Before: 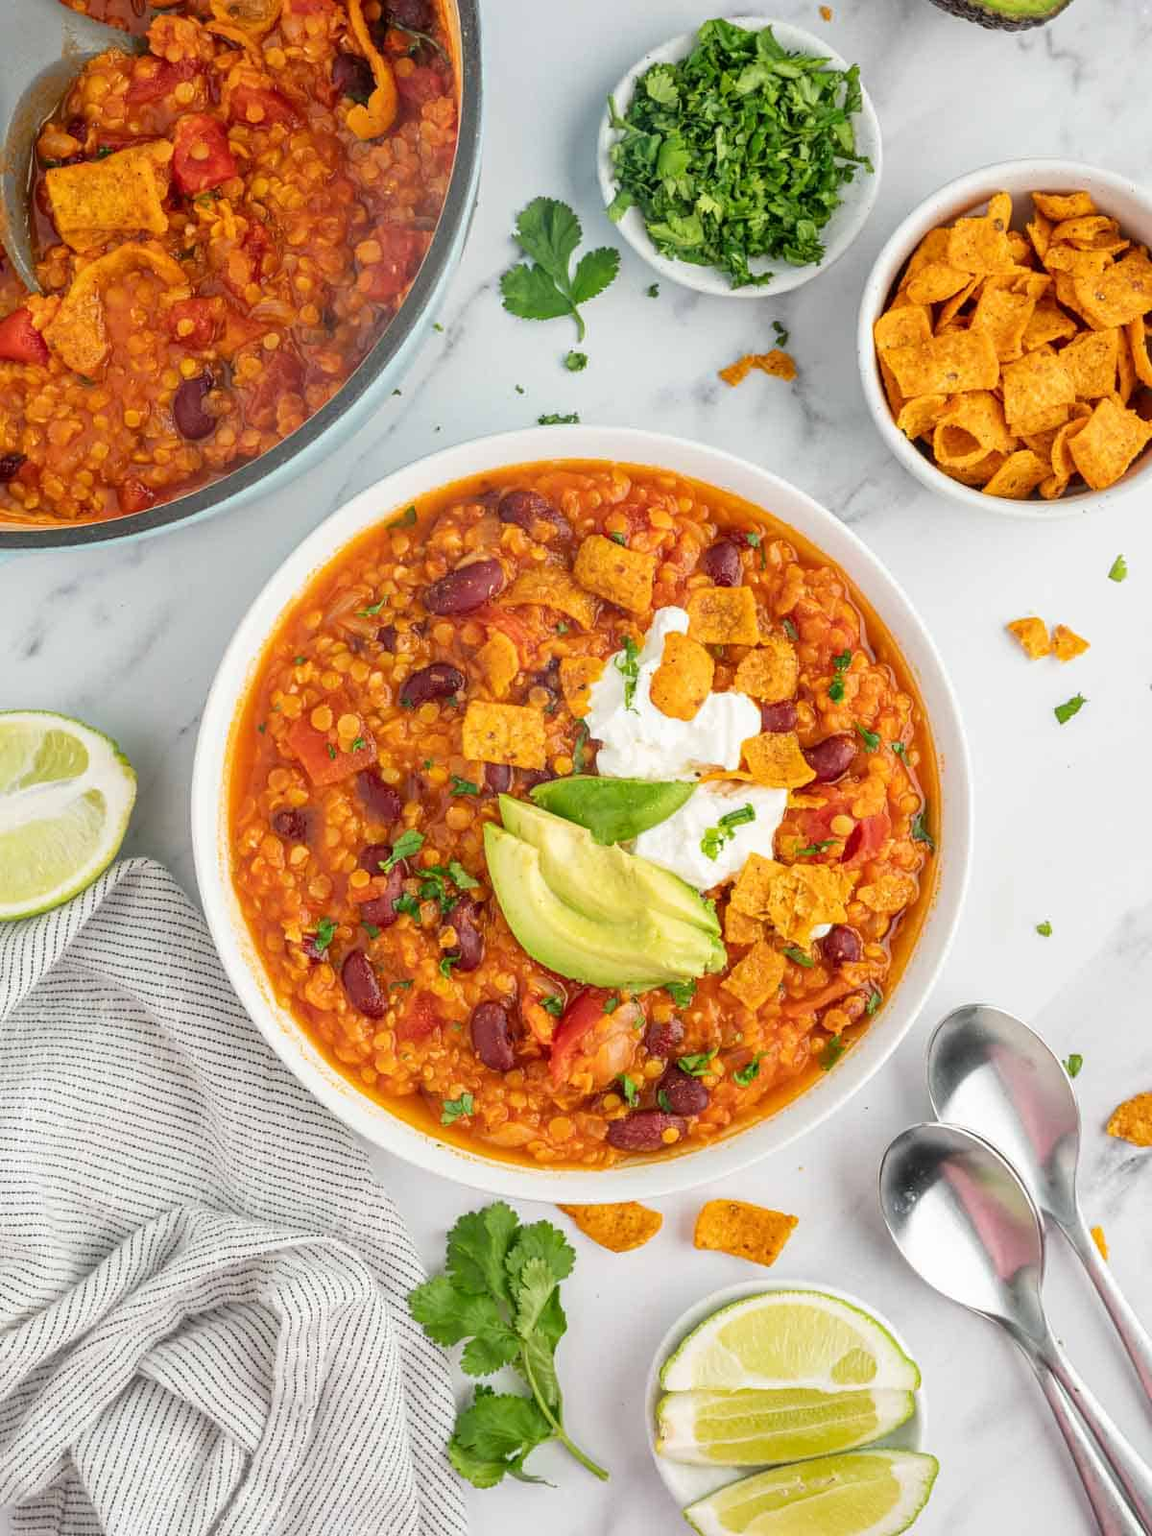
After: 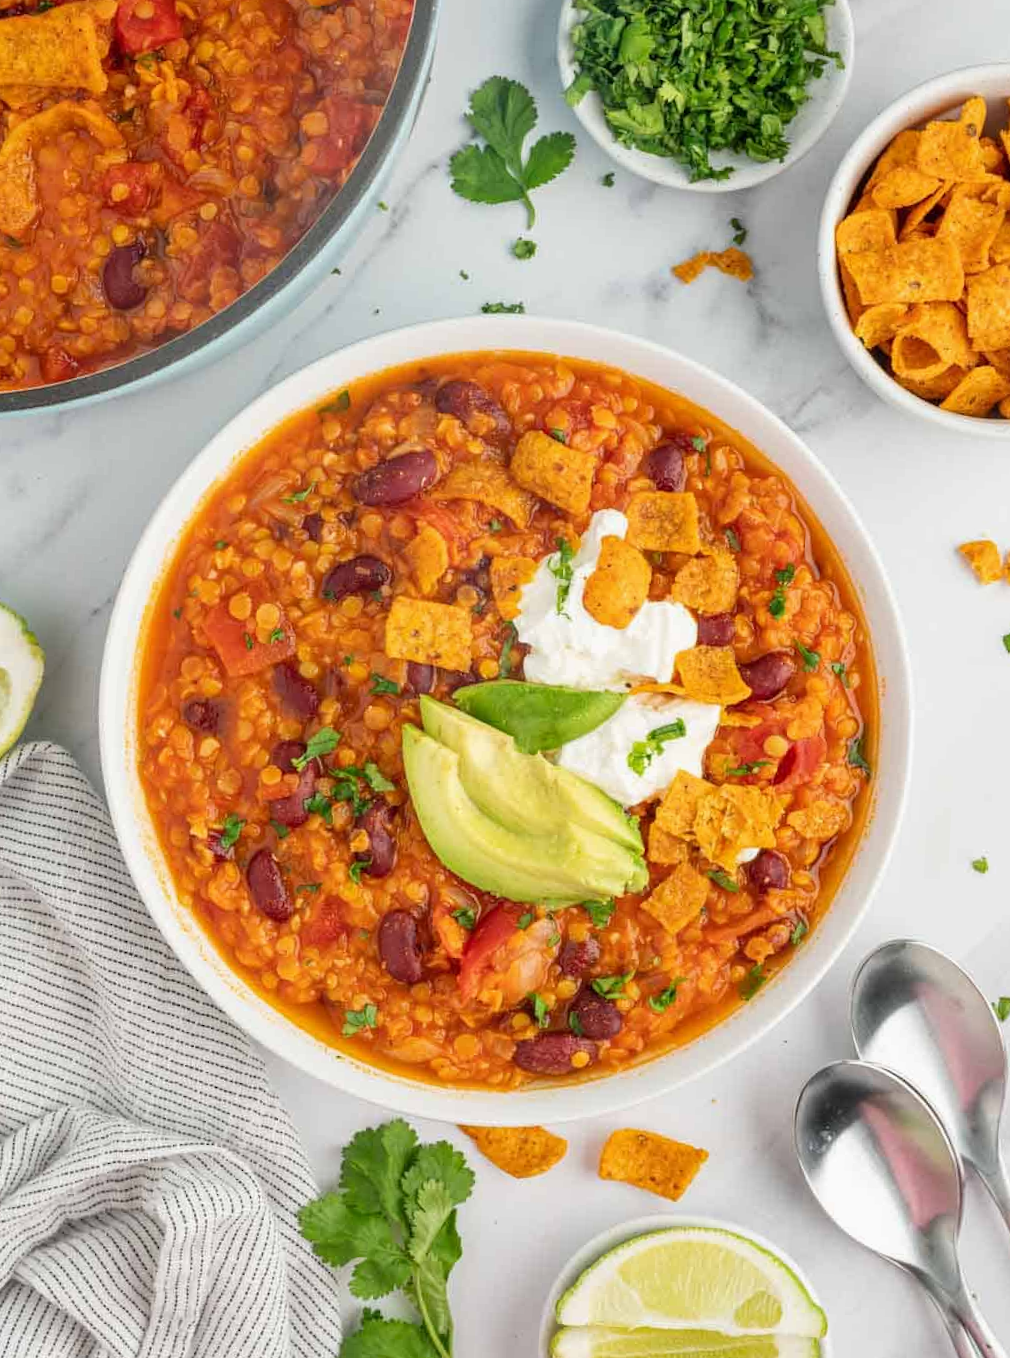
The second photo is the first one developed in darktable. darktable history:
crop and rotate: angle -3.01°, left 5.301%, top 5.167%, right 4.725%, bottom 4.12%
exposure: exposure -0.044 EV, compensate highlight preservation false
